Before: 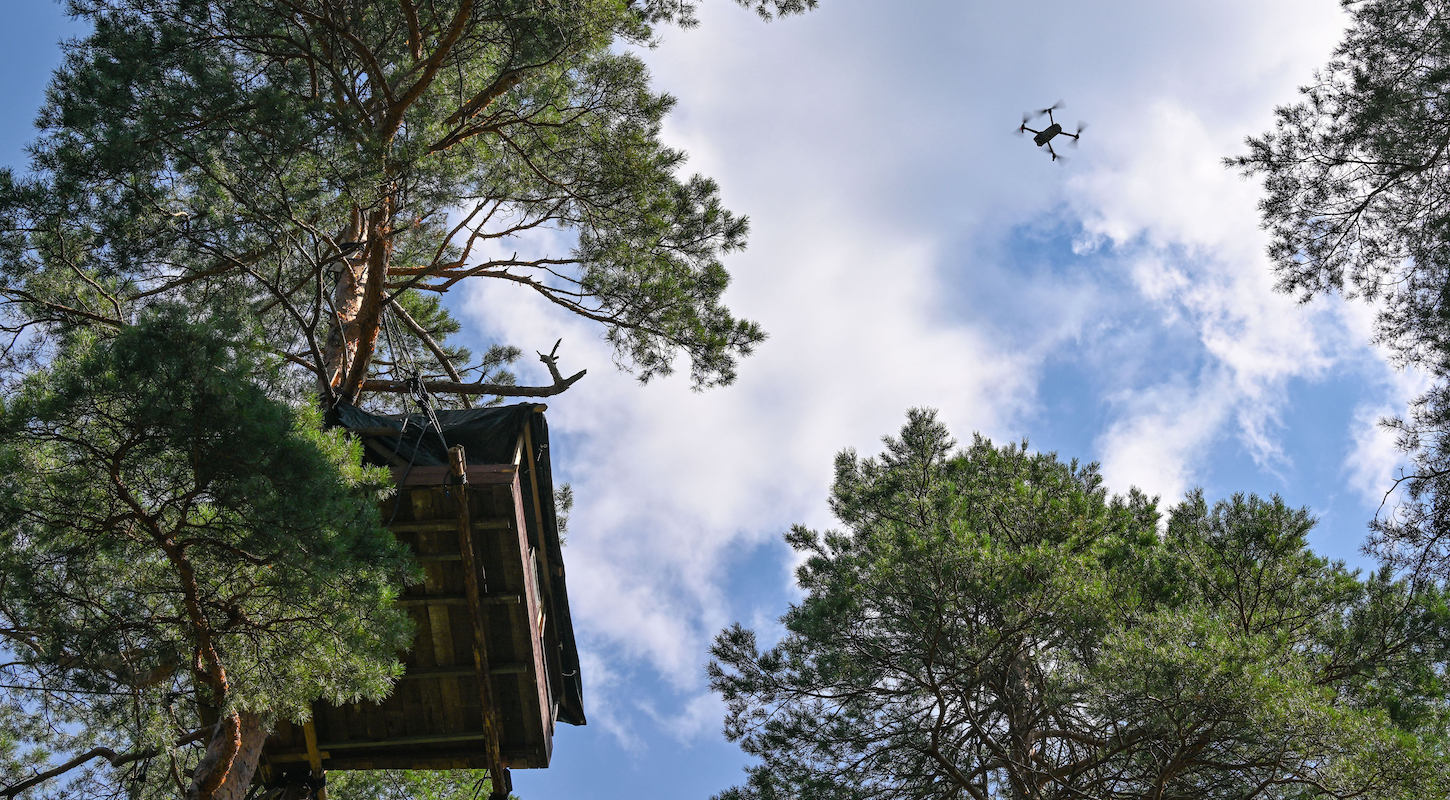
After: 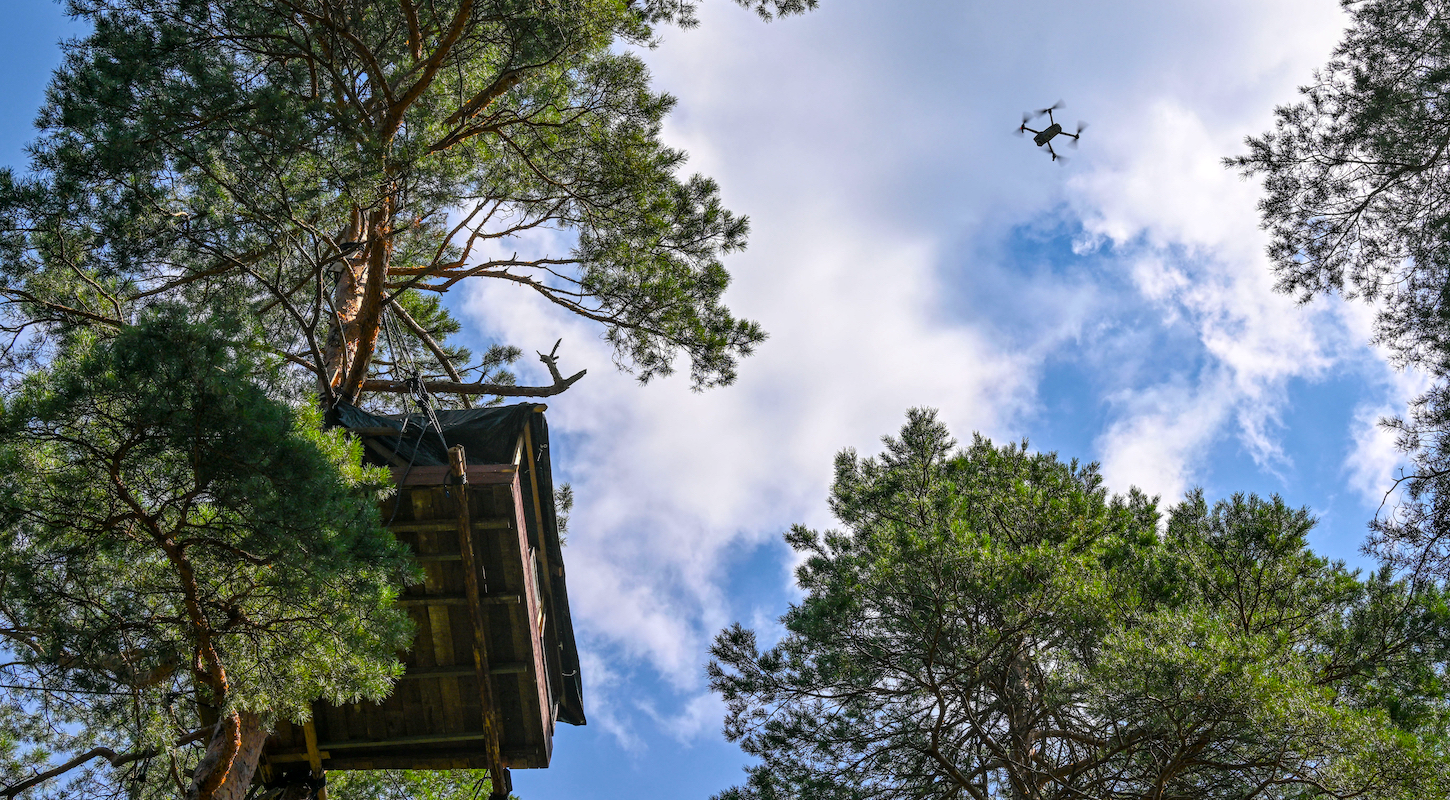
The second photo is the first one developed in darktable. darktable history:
local contrast: on, module defaults
color balance rgb: perceptual saturation grading › global saturation 20%, global vibrance 20%
